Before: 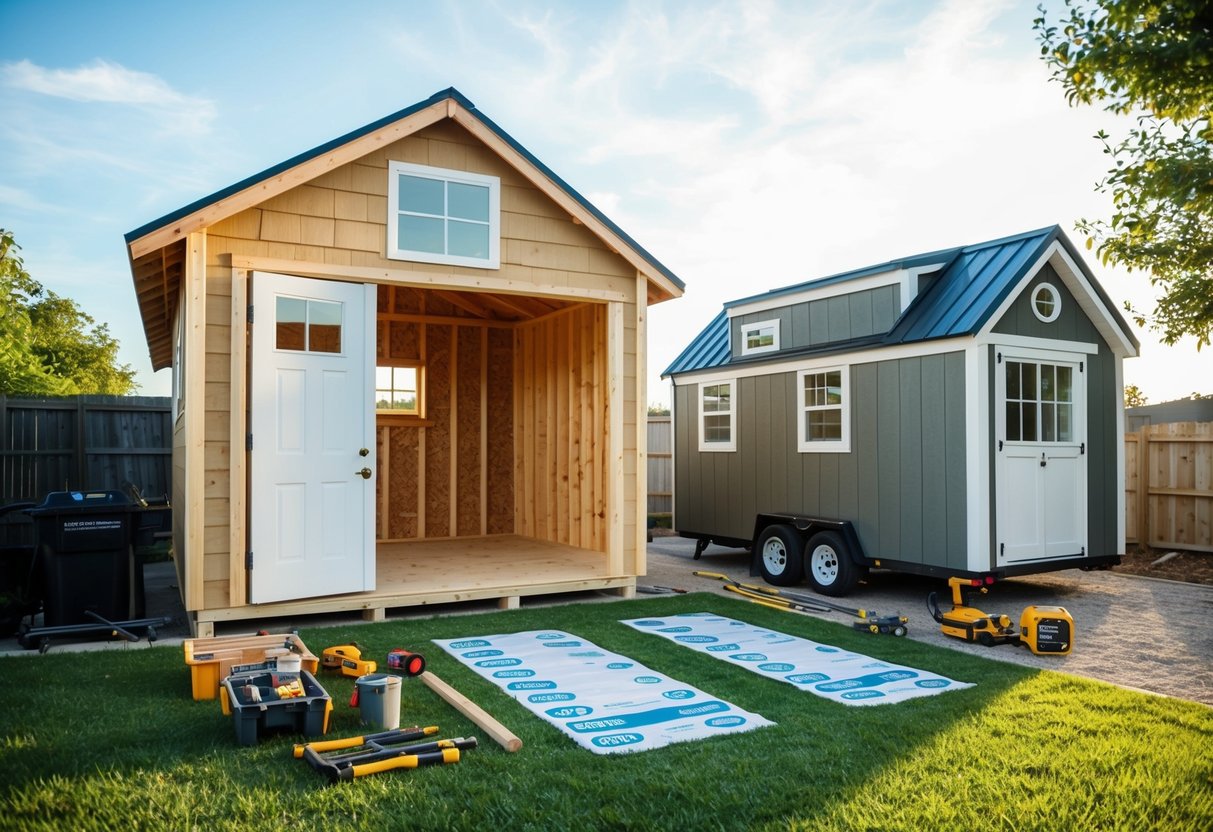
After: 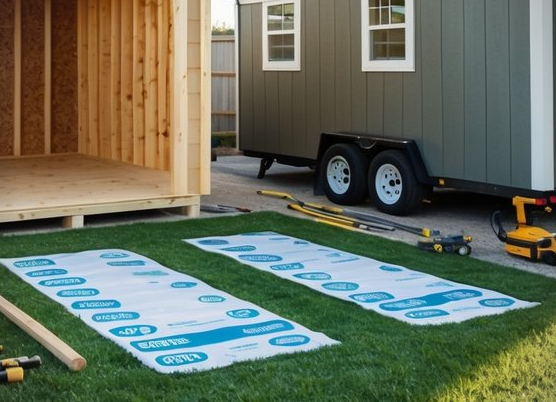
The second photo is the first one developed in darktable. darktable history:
crop: left 35.976%, top 45.819%, right 18.162%, bottom 5.807%
vignetting: fall-off start 92.6%, brightness -0.52, saturation -0.51, center (-0.012, 0)
